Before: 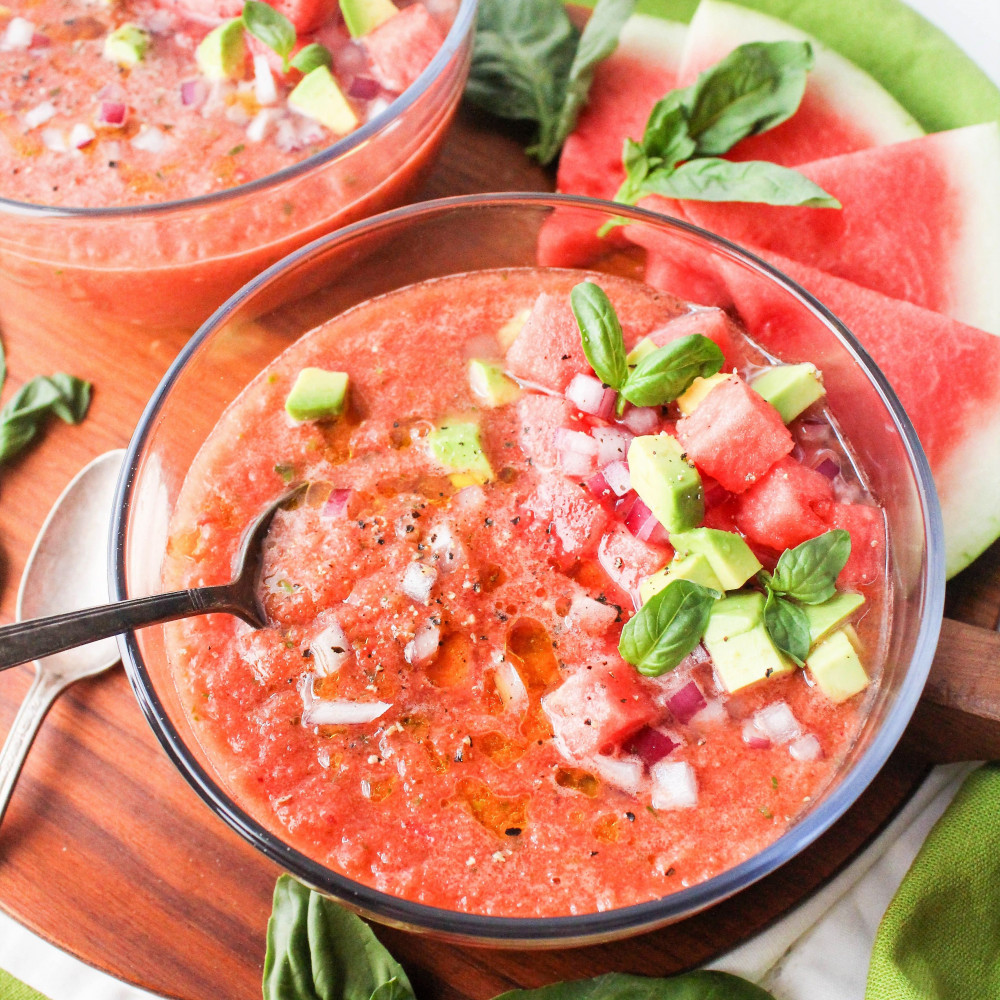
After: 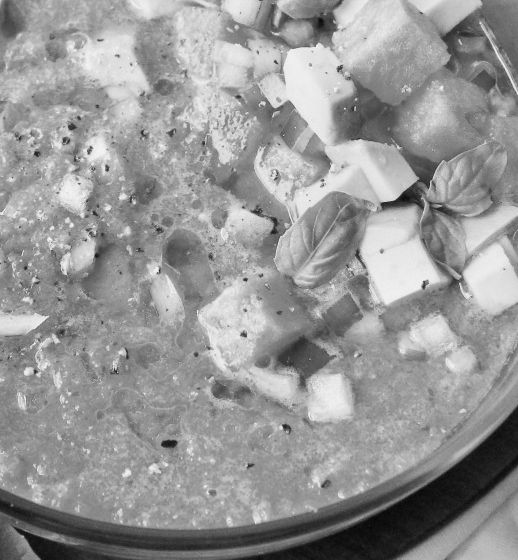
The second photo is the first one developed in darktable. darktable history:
monochrome: a 26.22, b 42.67, size 0.8
color balance: on, module defaults
crop: left 34.479%, top 38.822%, right 13.718%, bottom 5.172%
